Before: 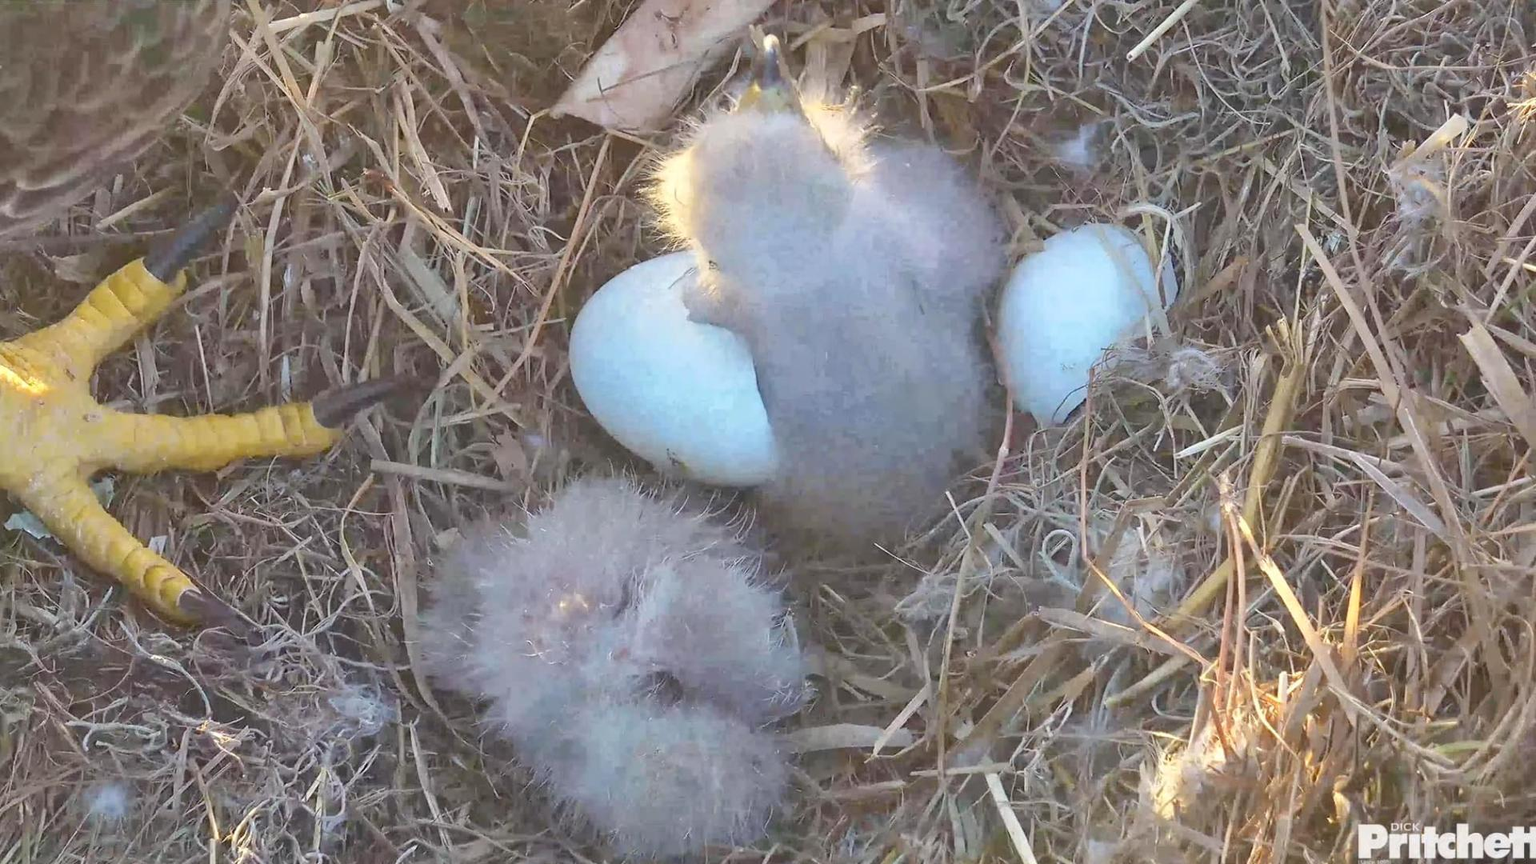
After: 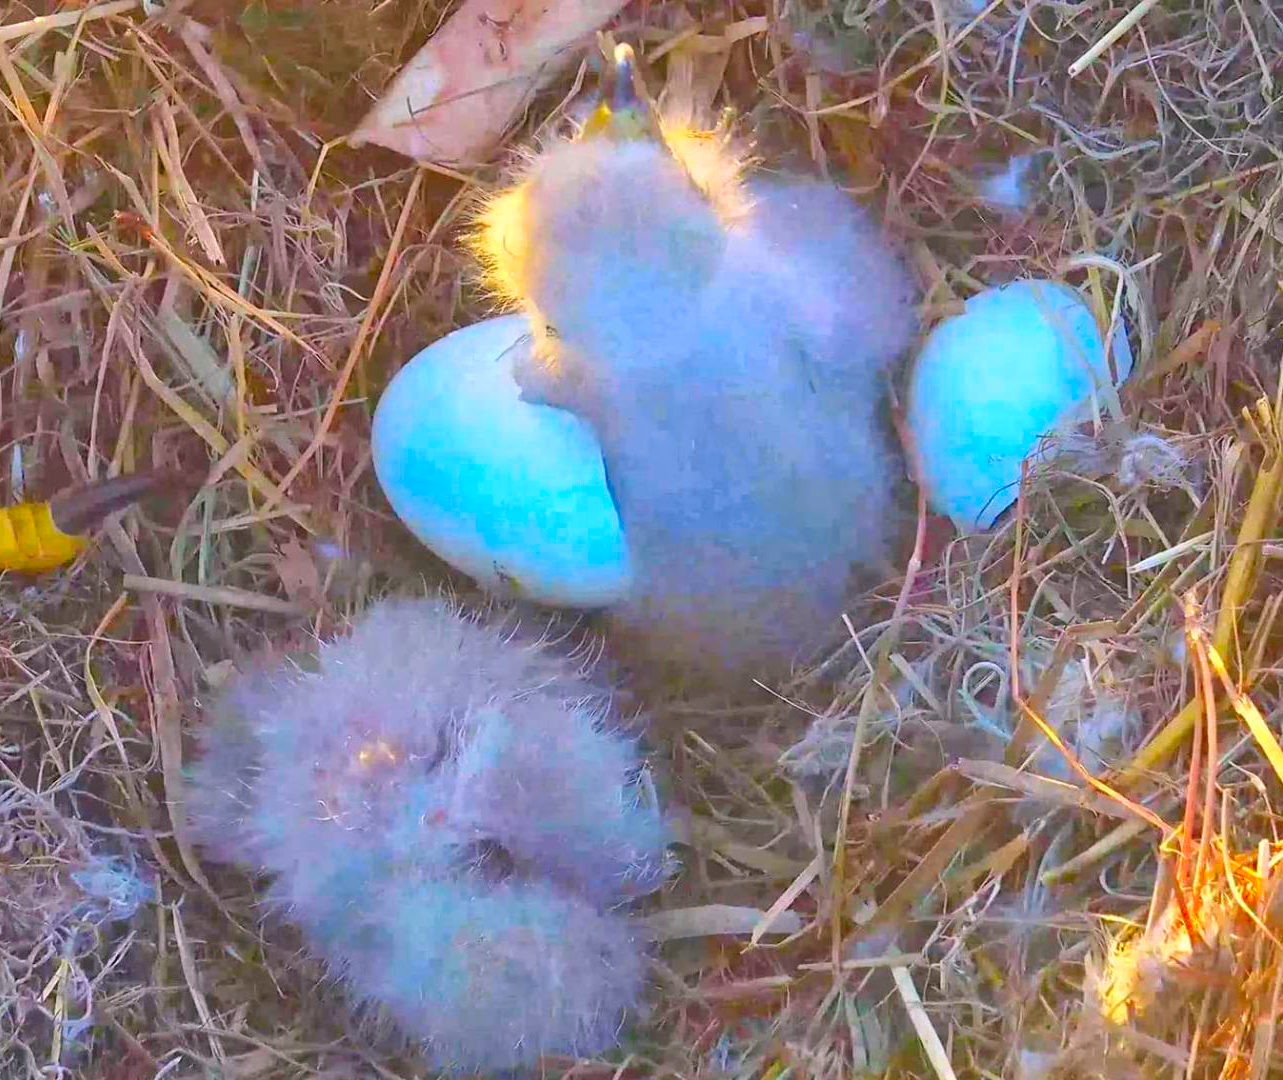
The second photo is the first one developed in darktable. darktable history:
color correction: highlights a* 1.59, highlights b* -1.7, saturation 2.48
crop and rotate: left 17.732%, right 15.423%
